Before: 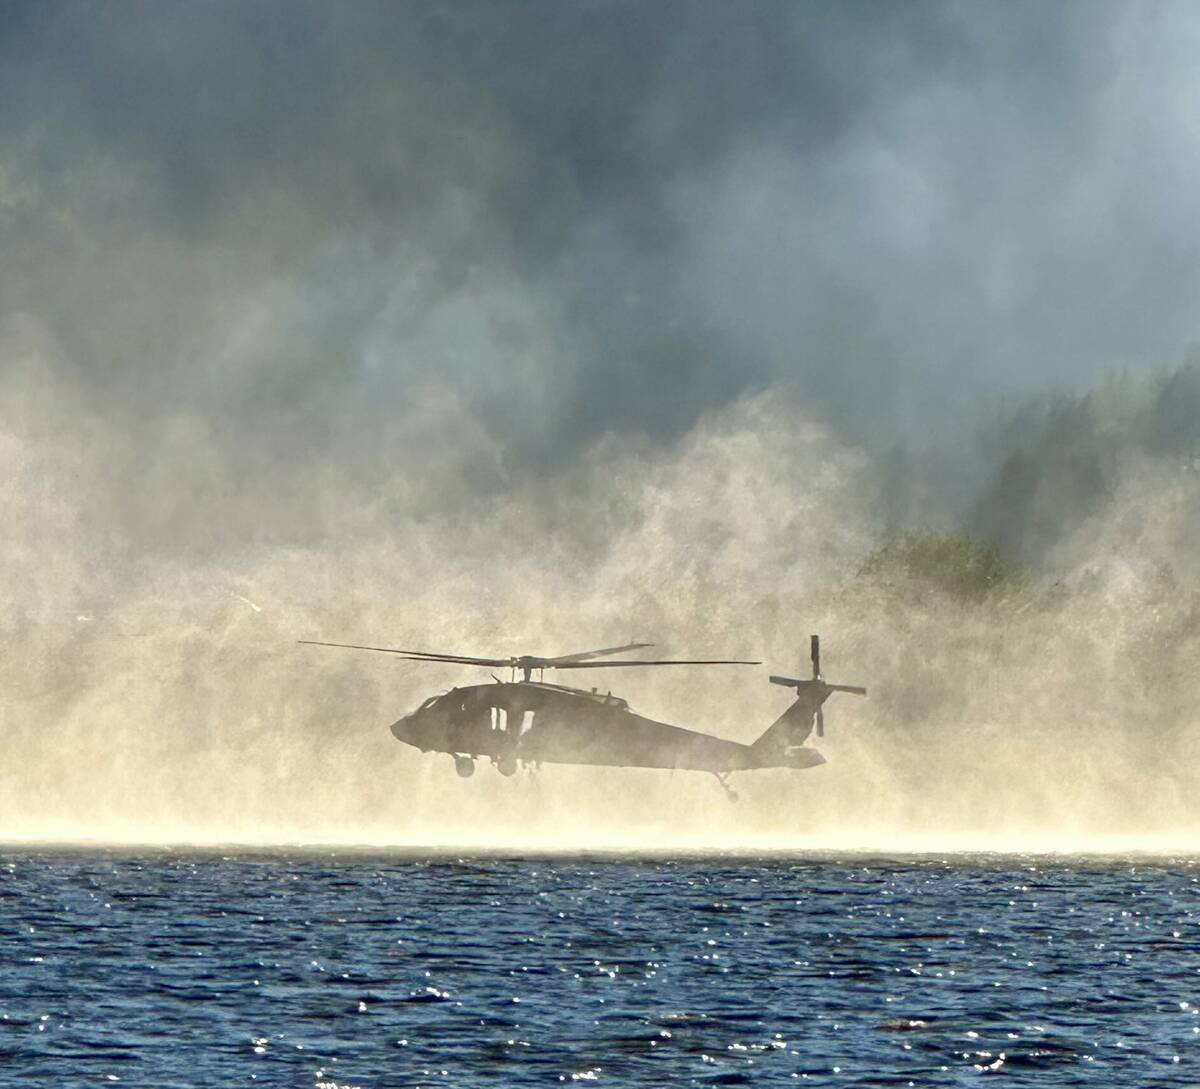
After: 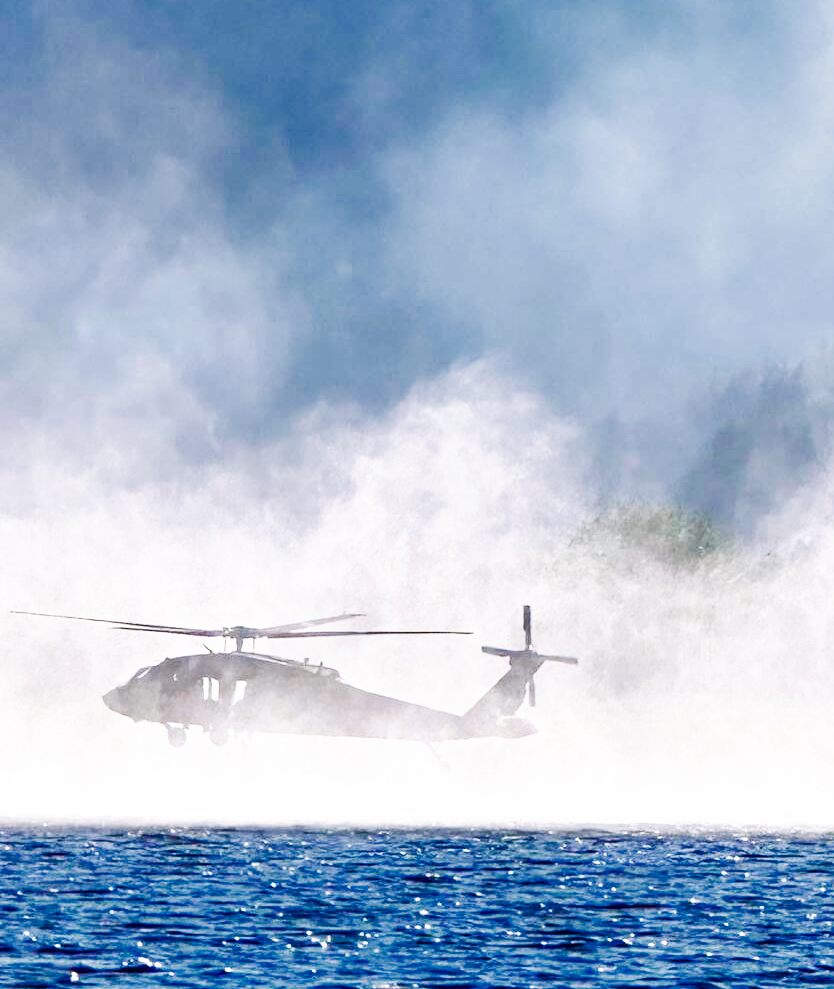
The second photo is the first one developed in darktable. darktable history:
color zones: curves: ch0 [(0, 0.5) (0.125, 0.4) (0.25, 0.5) (0.375, 0.4) (0.5, 0.4) (0.625, 0.35) (0.75, 0.35) (0.875, 0.5)]; ch1 [(0, 0.35) (0.125, 0.45) (0.25, 0.35) (0.375, 0.35) (0.5, 0.35) (0.625, 0.35) (0.75, 0.45) (0.875, 0.35)]; ch2 [(0, 0.6) (0.125, 0.5) (0.25, 0.5) (0.375, 0.6) (0.5, 0.6) (0.625, 0.5) (0.75, 0.5) (0.875, 0.5)]
white balance: red 0.984, blue 1.059
color calibration: illuminant as shot in camera, x 0.379, y 0.396, temperature 4138.76 K
base curve: curves: ch0 [(0, 0) (0.007, 0.004) (0.027, 0.03) (0.046, 0.07) (0.207, 0.54) (0.442, 0.872) (0.673, 0.972) (1, 1)], preserve colors none
crop and rotate: left 24.034%, top 2.838%, right 6.406%, bottom 6.299%
color balance rgb: shadows lift › hue 87.51°, highlights gain › chroma 3.21%, highlights gain › hue 55.1°, global offset › chroma 0.15%, global offset › hue 253.66°, linear chroma grading › global chroma 0.5%
